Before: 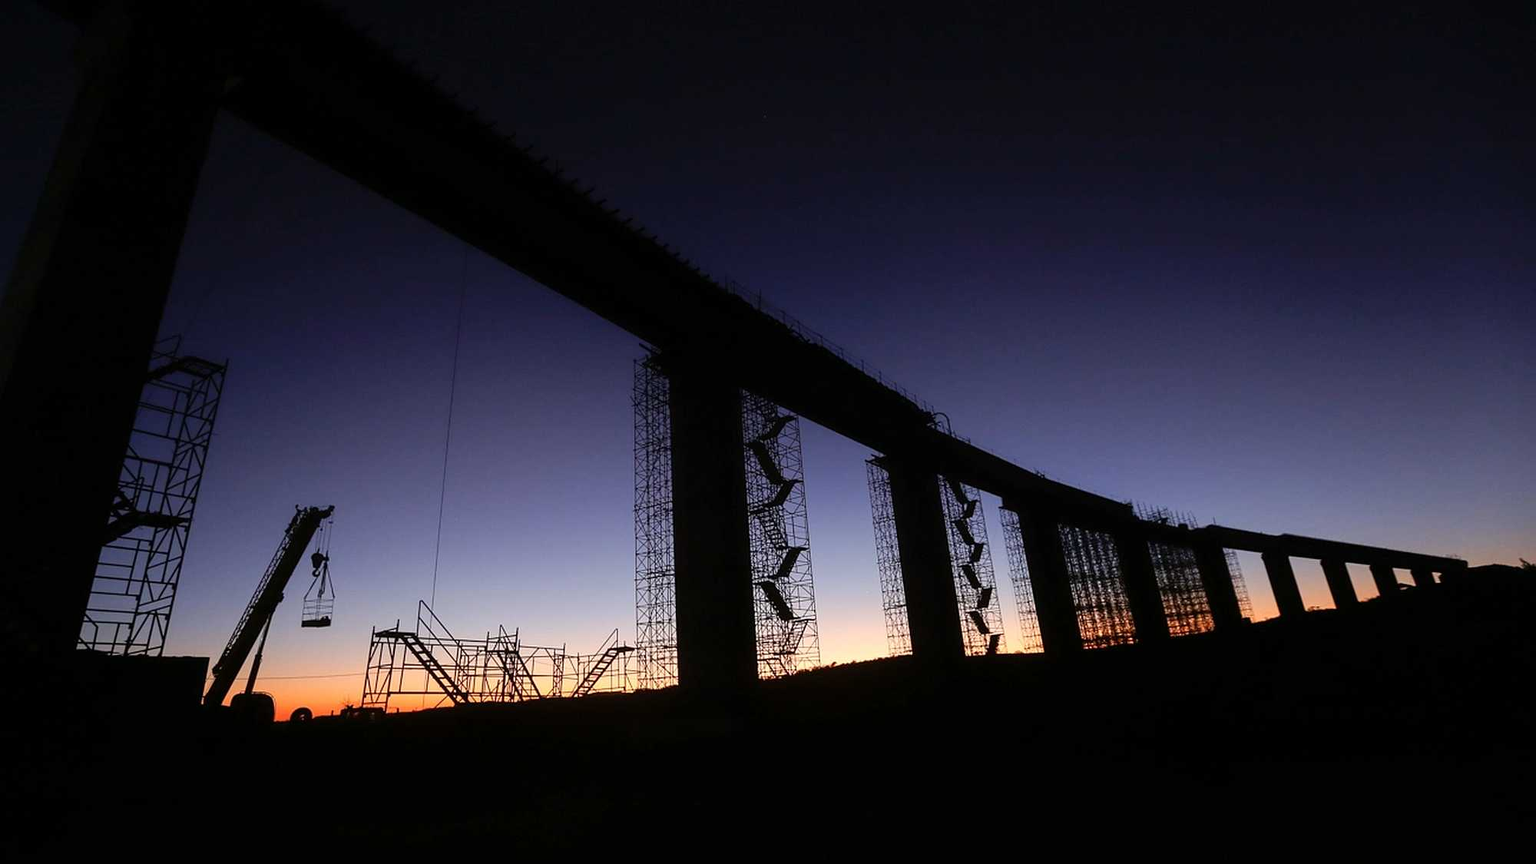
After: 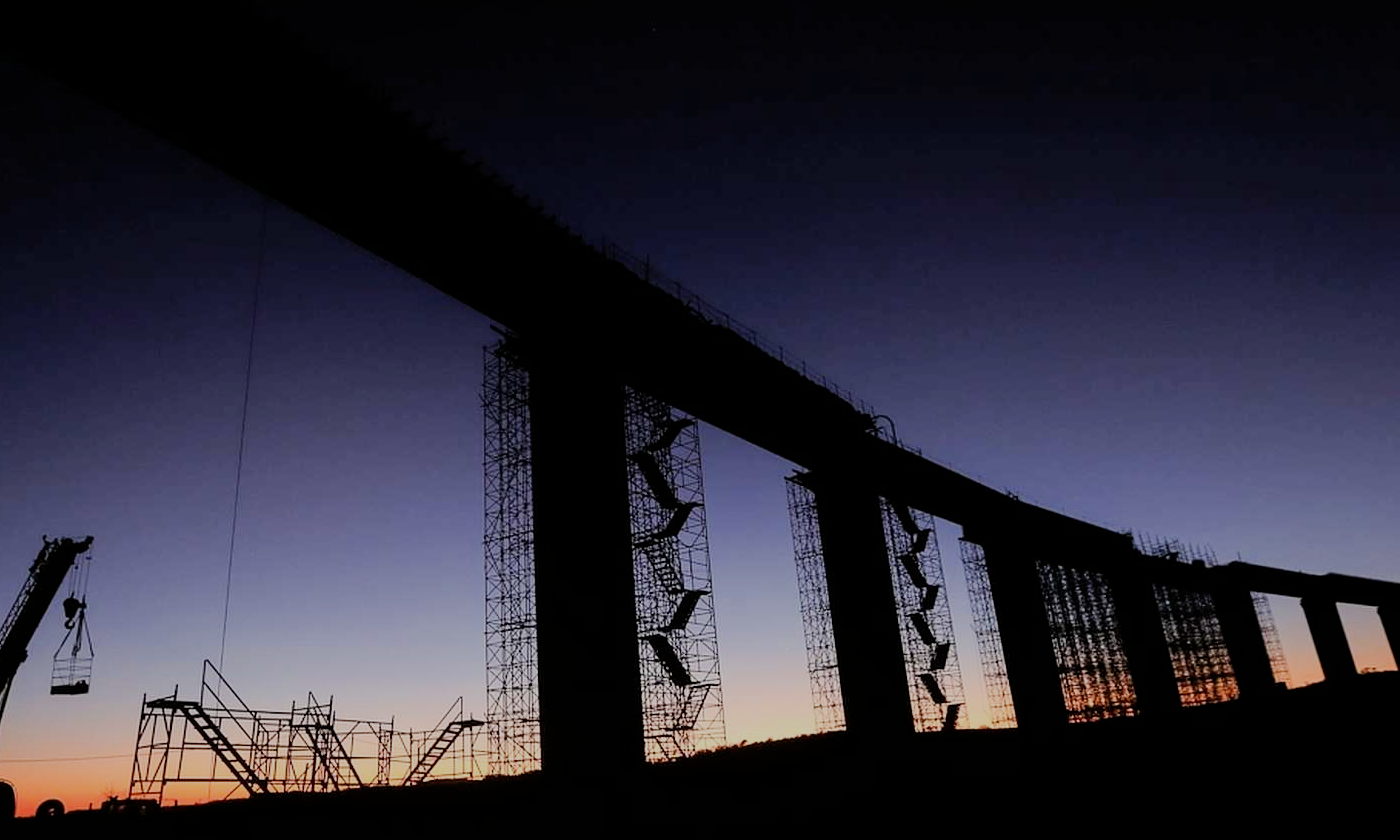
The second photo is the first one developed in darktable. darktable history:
filmic rgb: black relative exposure -6.2 EV, white relative exposure 6.94 EV, hardness 2.27, contrast in shadows safe
crop and rotate: left 17.134%, top 10.877%, right 12.838%, bottom 14.399%
